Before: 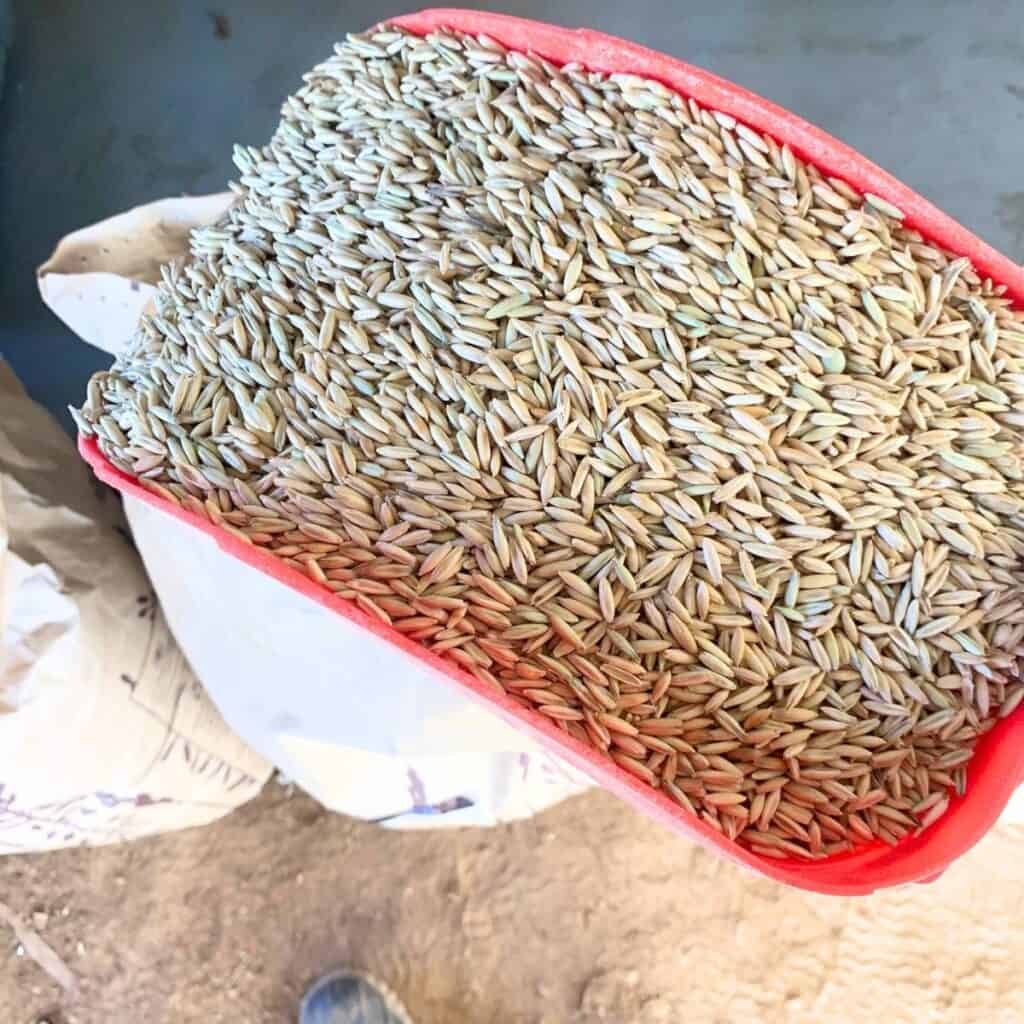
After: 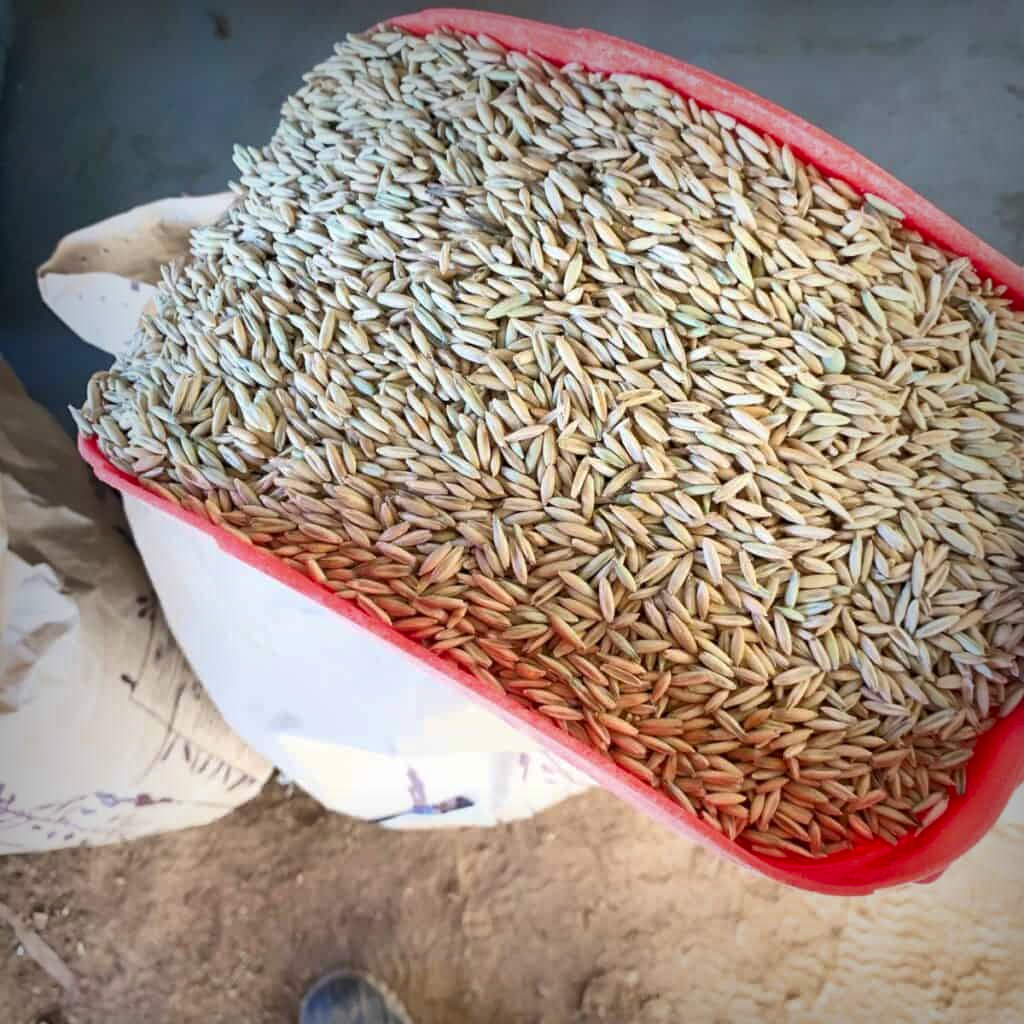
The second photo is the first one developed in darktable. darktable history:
shadows and highlights: radius 133.83, soften with gaussian
vignetting: fall-off start 53.2%, brightness -0.594, saturation 0, automatic ratio true, width/height ratio 1.313, shape 0.22, unbound false
levels: levels [0.018, 0.493, 1]
